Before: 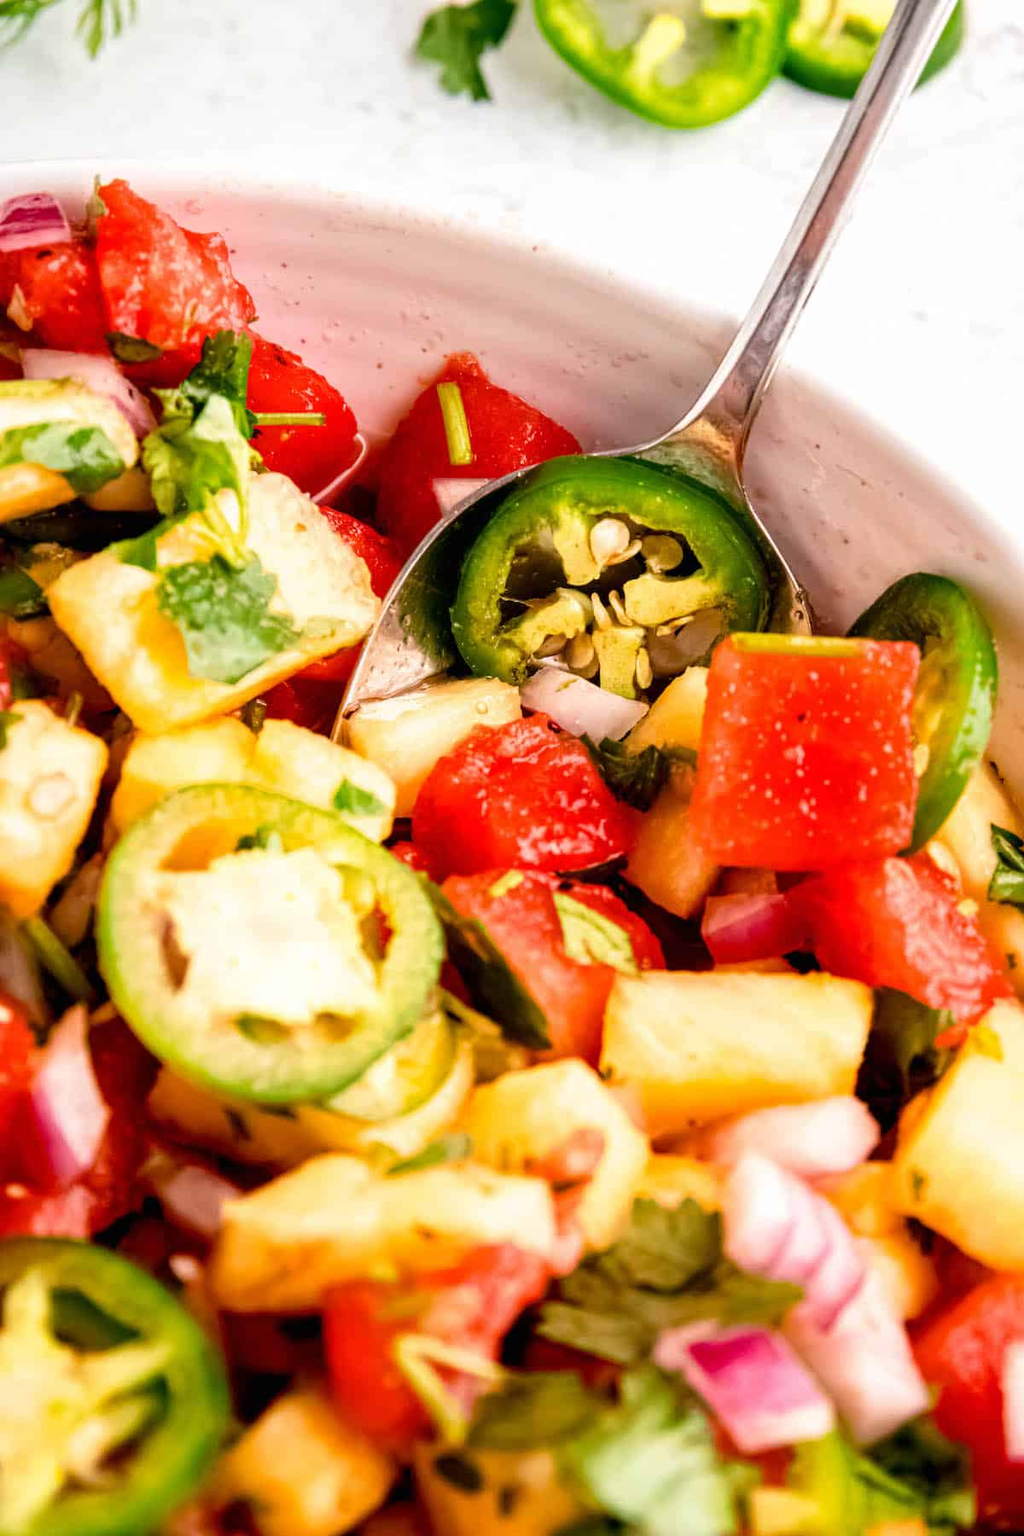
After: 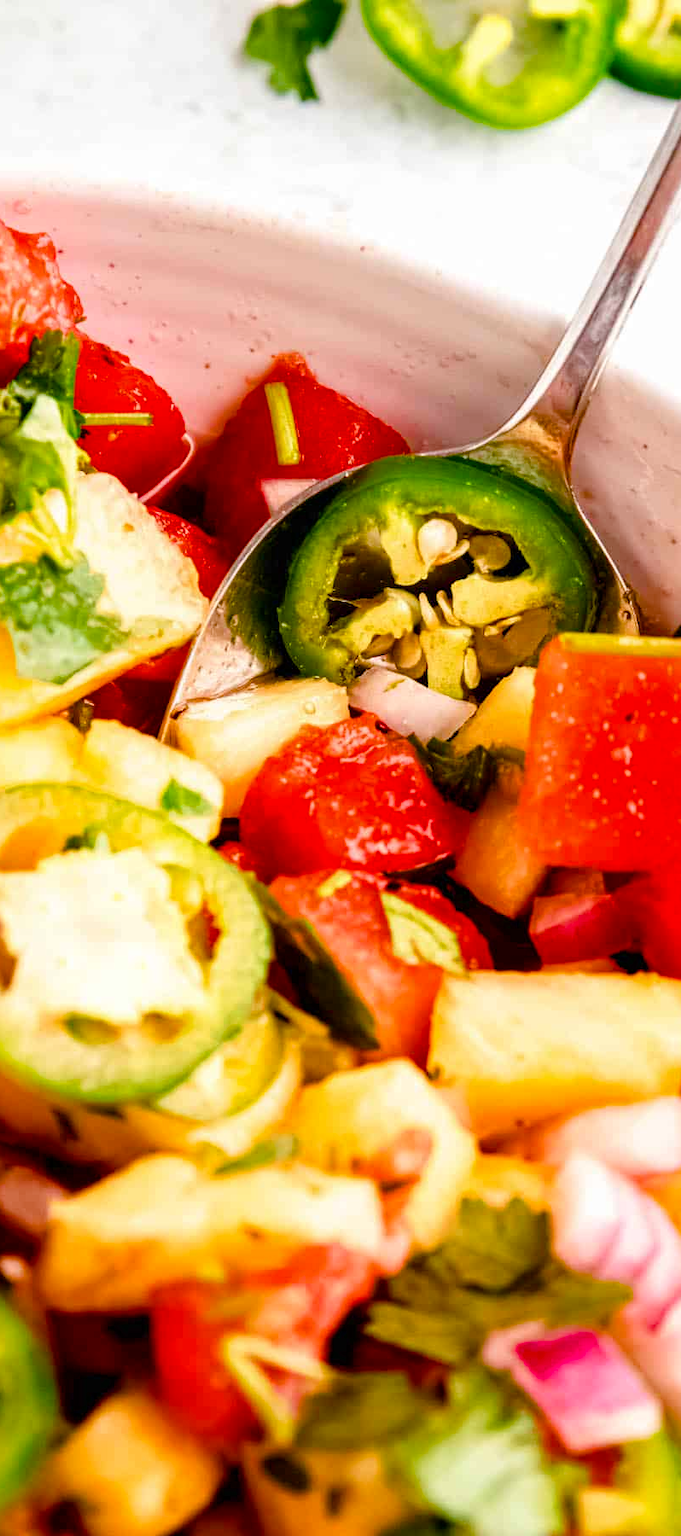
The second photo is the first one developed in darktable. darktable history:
crop: left 16.91%, right 16.467%
color balance rgb: perceptual saturation grading › global saturation 45.703%, perceptual saturation grading › highlights -50.583%, perceptual saturation grading › shadows 30.881%, global vibrance 20%
